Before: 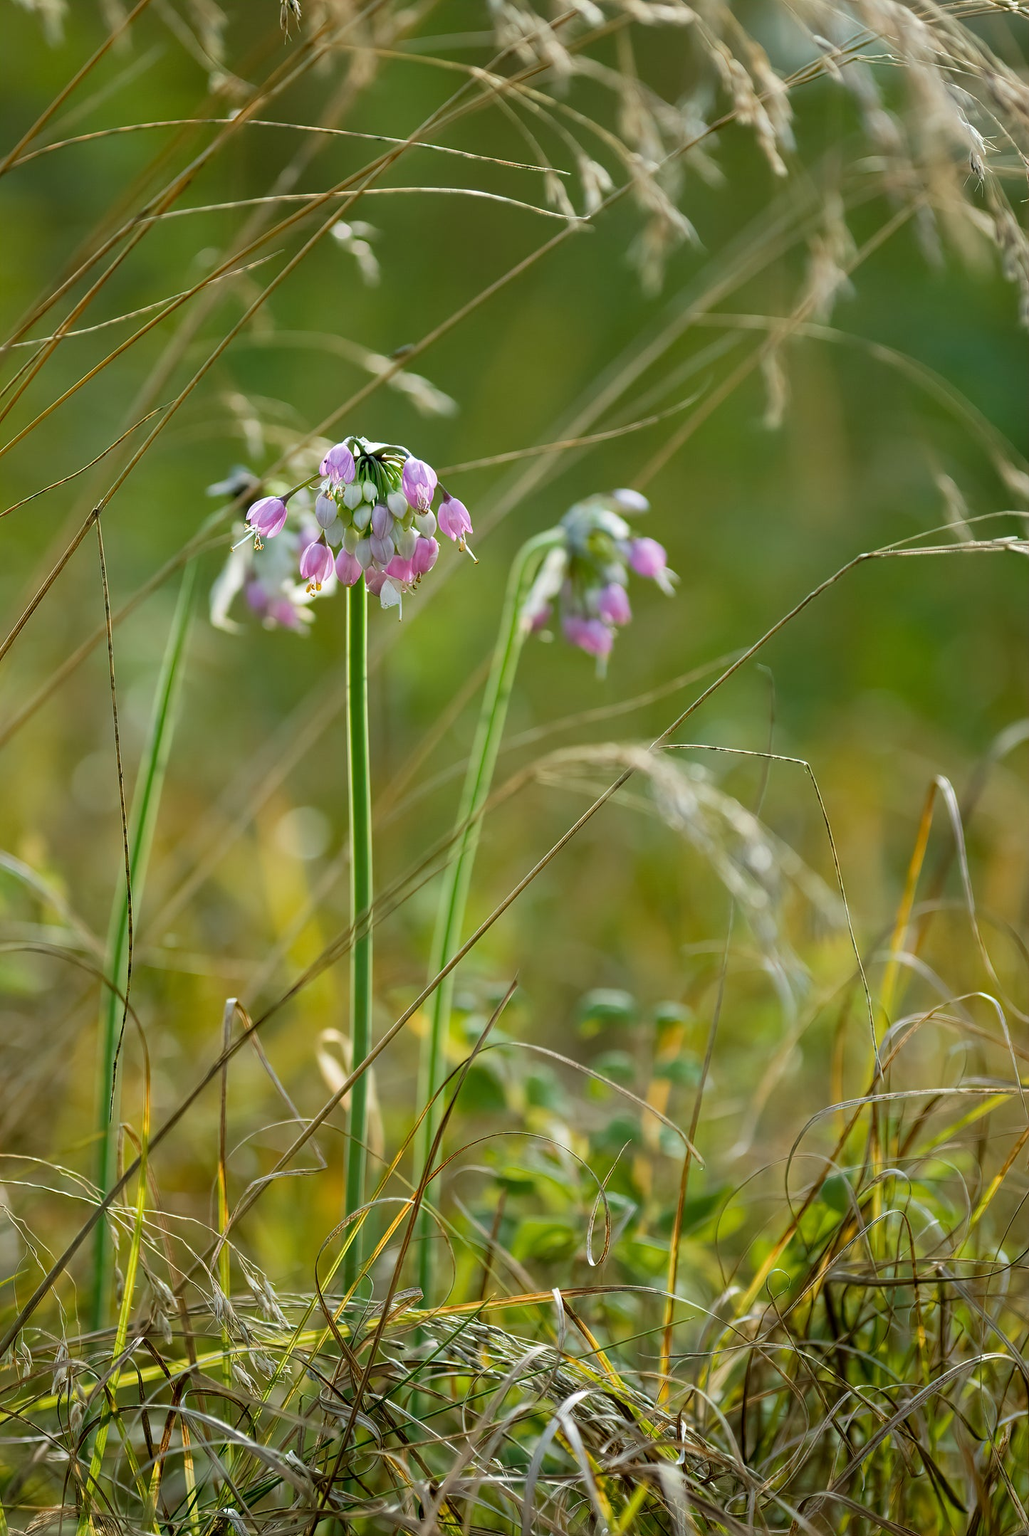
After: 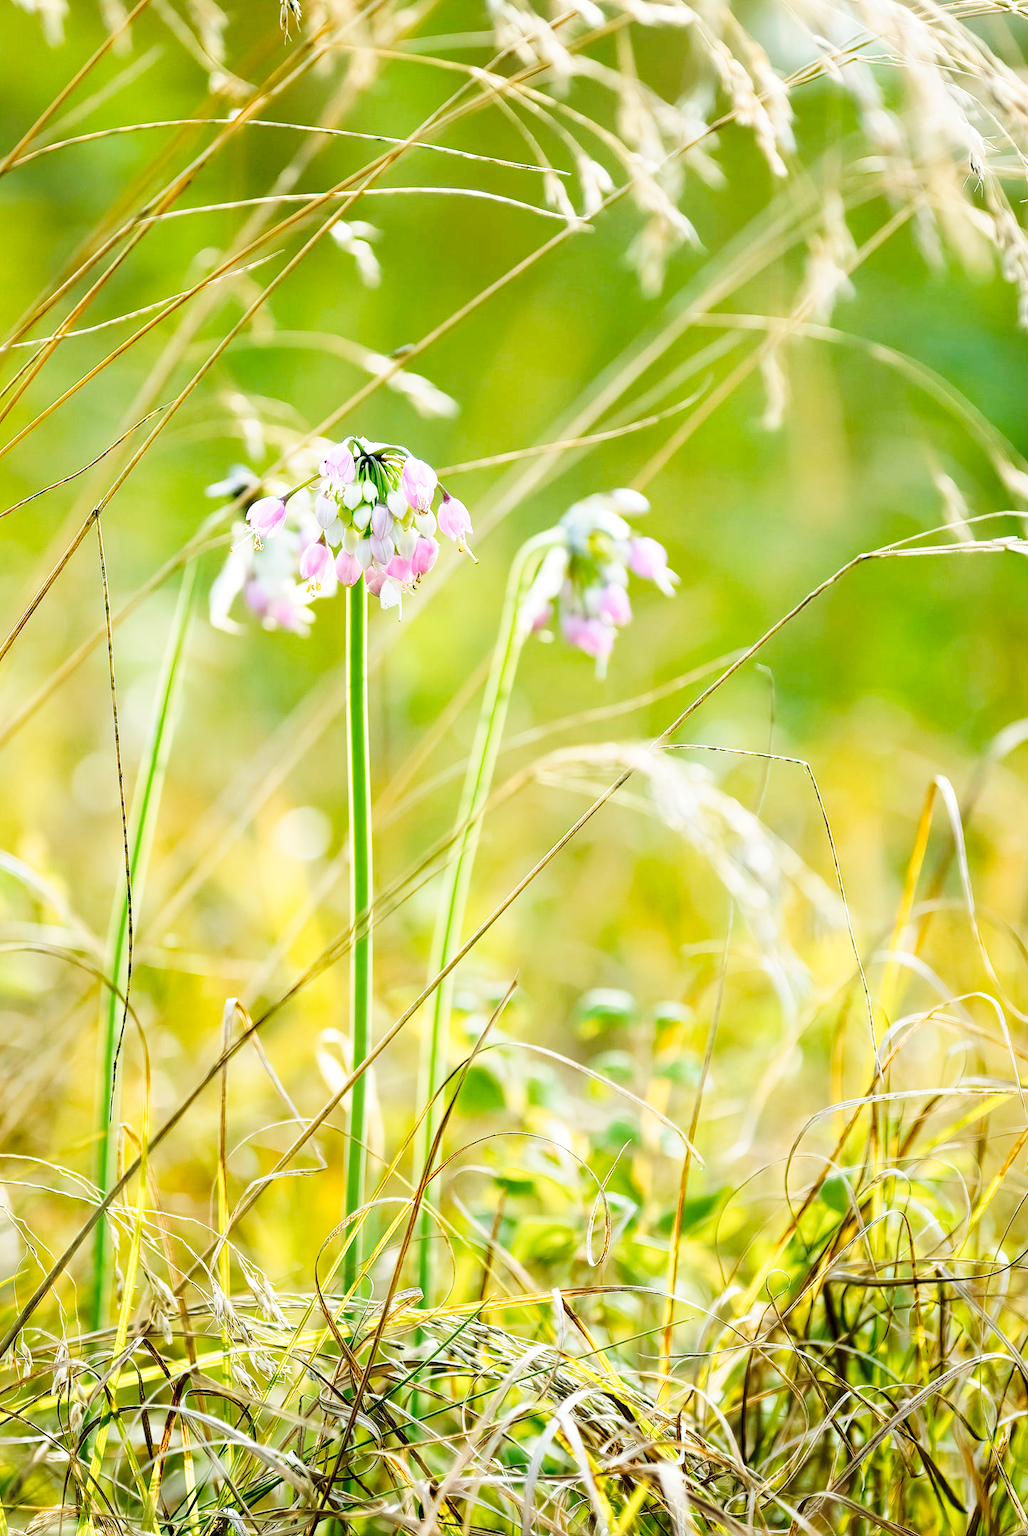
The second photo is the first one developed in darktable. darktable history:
tone curve: curves: ch0 [(0, 0) (0.003, 0.003) (0.011, 0.013) (0.025, 0.028) (0.044, 0.05) (0.069, 0.079) (0.1, 0.113) (0.136, 0.154) (0.177, 0.201) (0.224, 0.268) (0.277, 0.38) (0.335, 0.486) (0.399, 0.588) (0.468, 0.688) (0.543, 0.787) (0.623, 0.854) (0.709, 0.916) (0.801, 0.957) (0.898, 0.978) (1, 1)], preserve colors none
exposure: exposure 0.604 EV, compensate exposure bias true, compensate highlight preservation false
